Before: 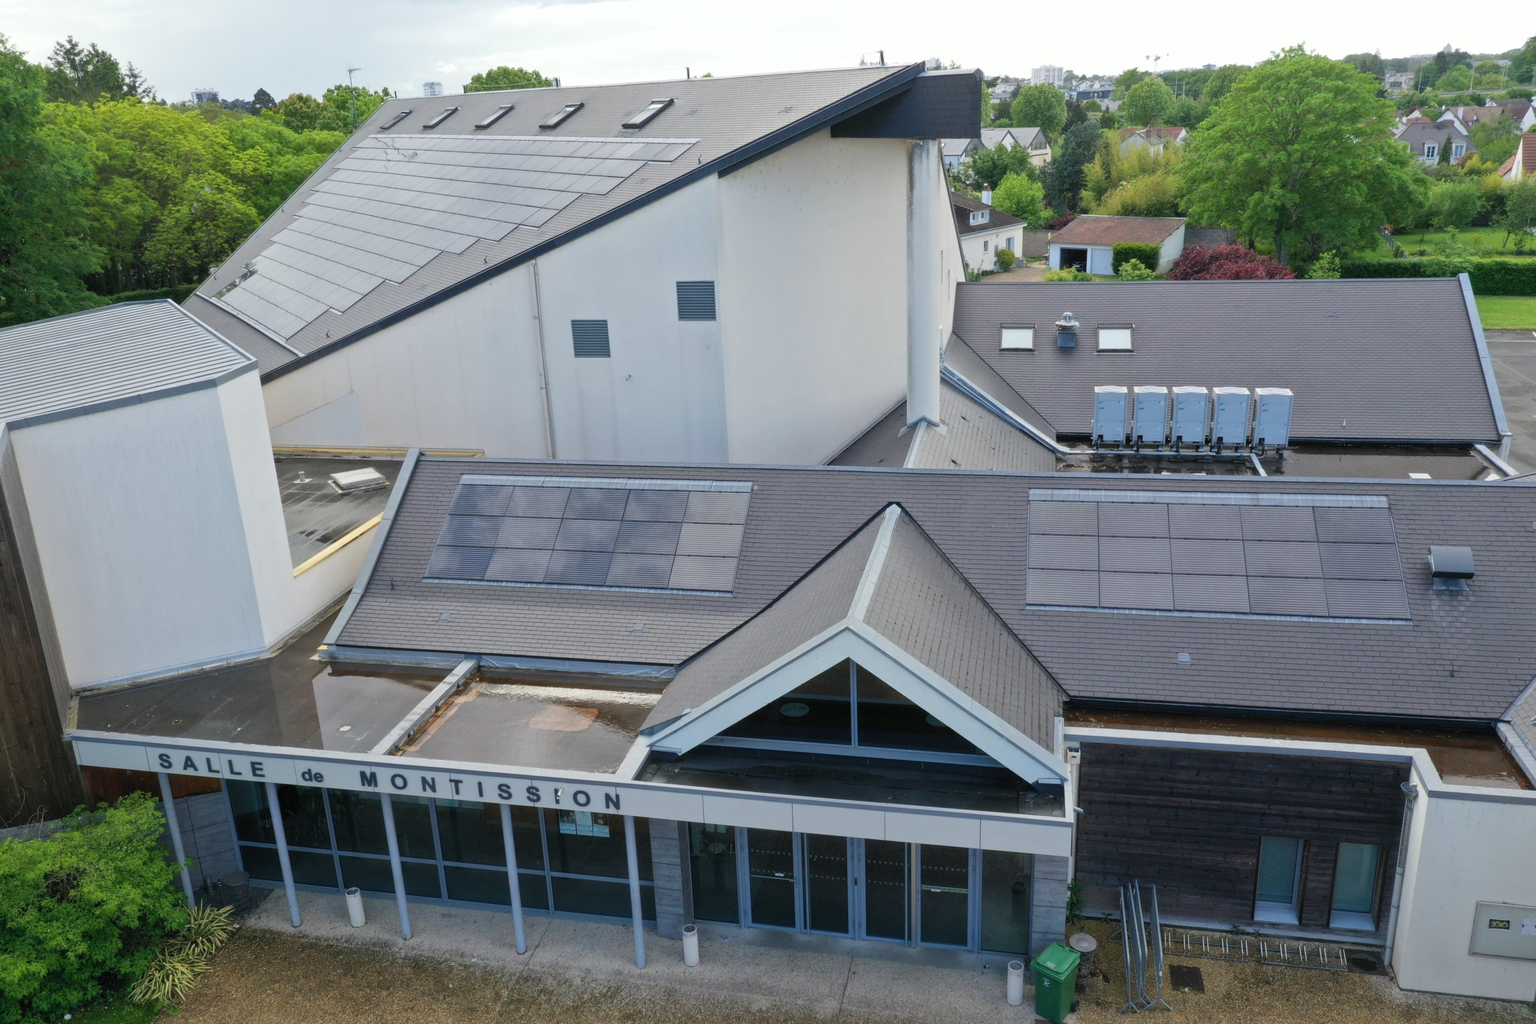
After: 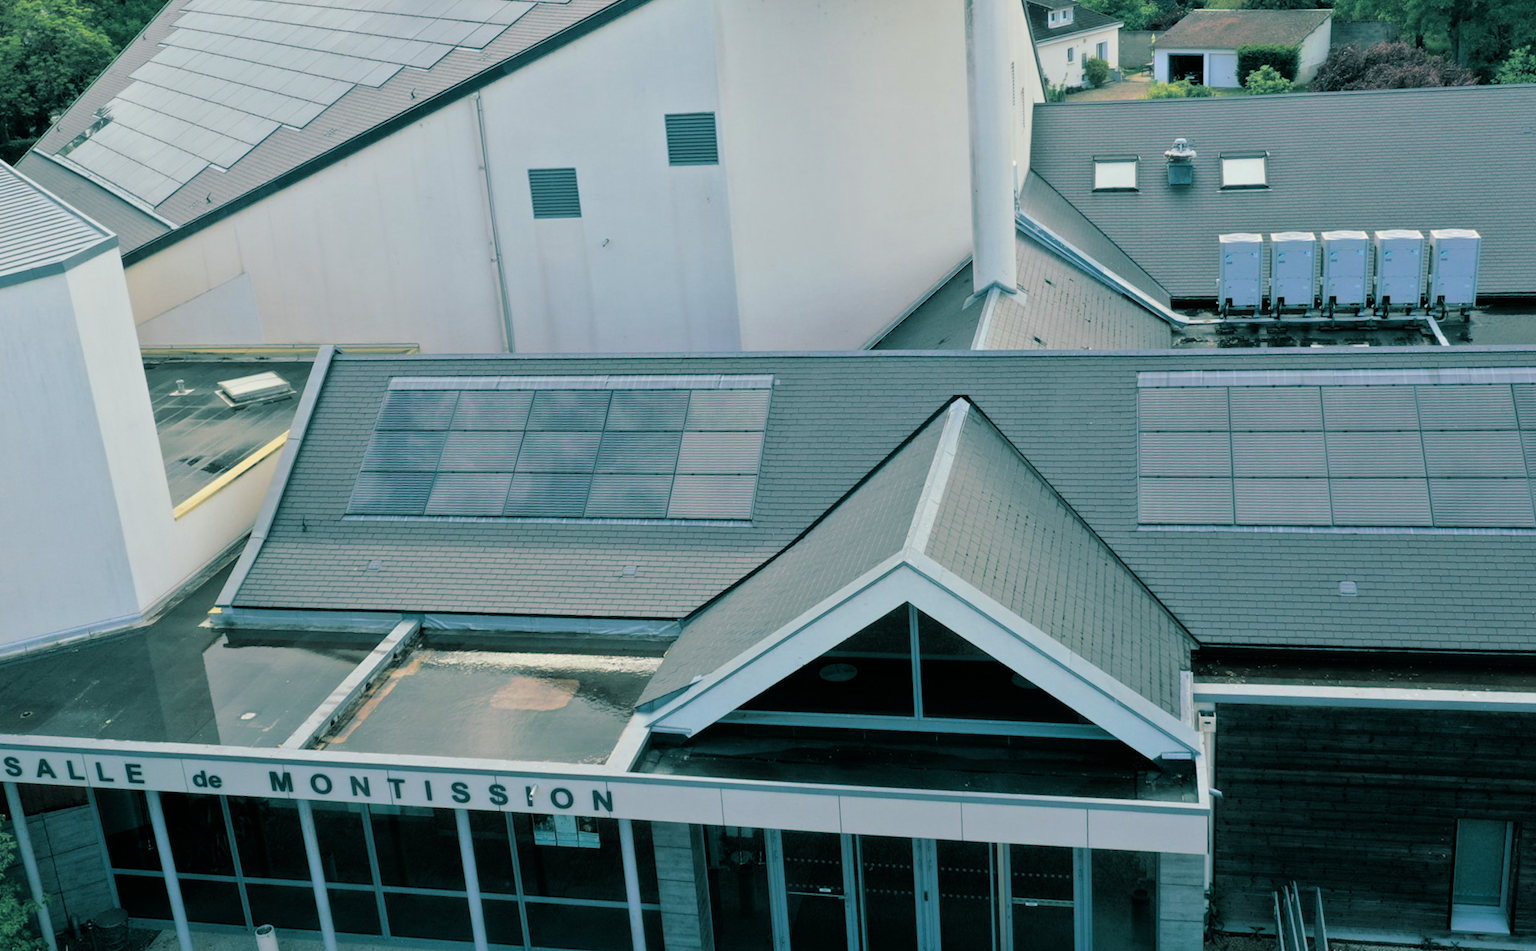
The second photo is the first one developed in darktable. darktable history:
rotate and perspective: rotation -5.2°, automatic cropping off
crop and rotate: angle -3.37°, left 9.79%, top 20.73%, right 12.42%, bottom 11.82%
color balance: lift [1.004, 1.002, 1.002, 0.998], gamma [1, 1.007, 1.002, 0.993], gain [1, 0.977, 1.013, 1.023], contrast -3.64%
color balance rgb: shadows lift › chroma 2%, shadows lift › hue 50°, power › hue 60°, highlights gain › chroma 1%, highlights gain › hue 60°, global offset › luminance 0.25%, global vibrance 30%
exposure: exposure 0.02 EV, compensate highlight preservation false
filmic rgb: black relative exposure -4.93 EV, white relative exposure 2.84 EV, hardness 3.72
split-toning: shadows › hue 186.43°, highlights › hue 49.29°, compress 30.29%
